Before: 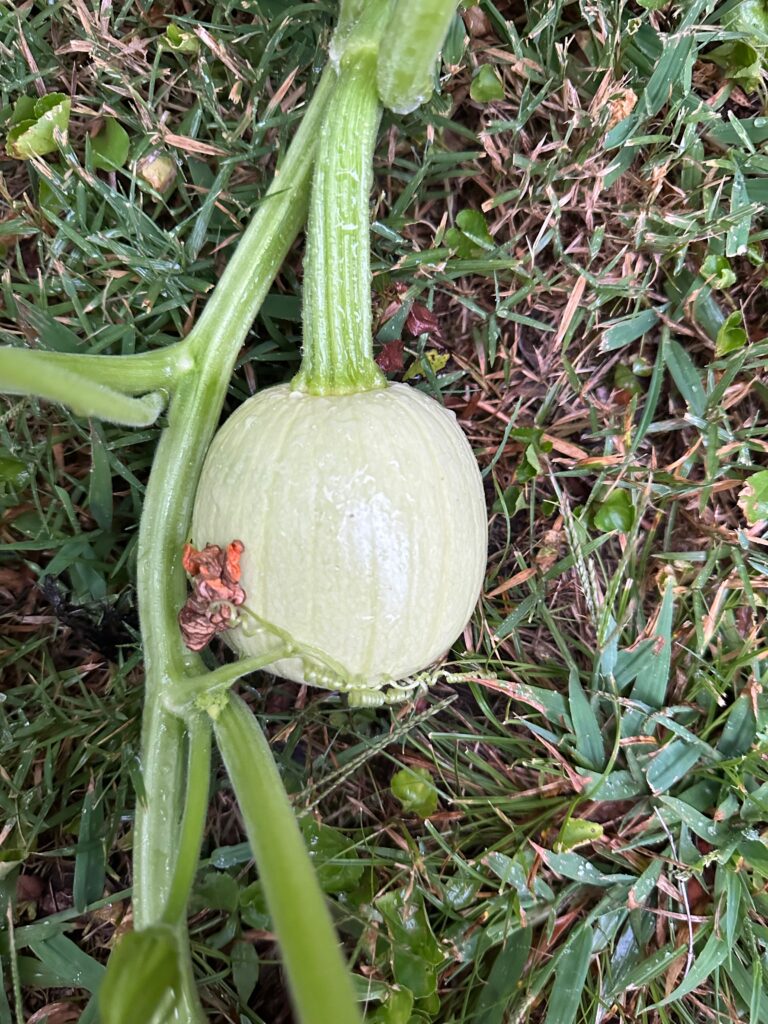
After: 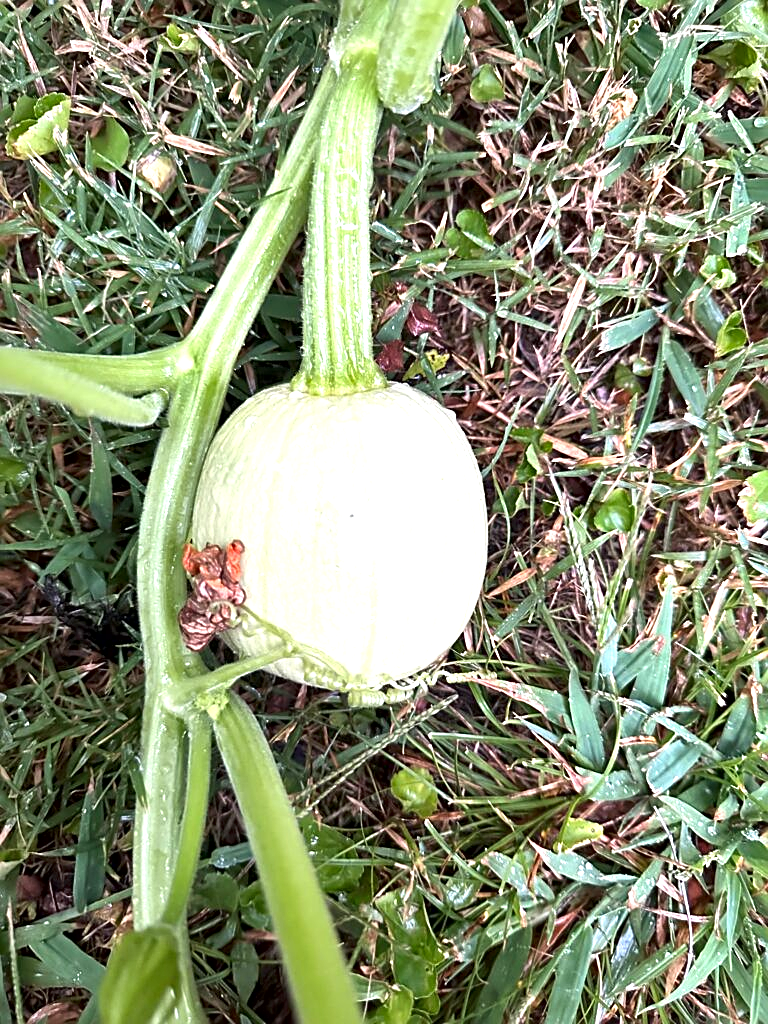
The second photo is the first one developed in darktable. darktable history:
contrast brightness saturation: contrast -0.012, brightness -0.012, saturation 0.034
local contrast: mode bilateral grid, contrast 25, coarseness 59, detail 151%, midtone range 0.2
sharpen: on, module defaults
exposure: black level correction 0, exposure 0.695 EV, compensate highlight preservation false
